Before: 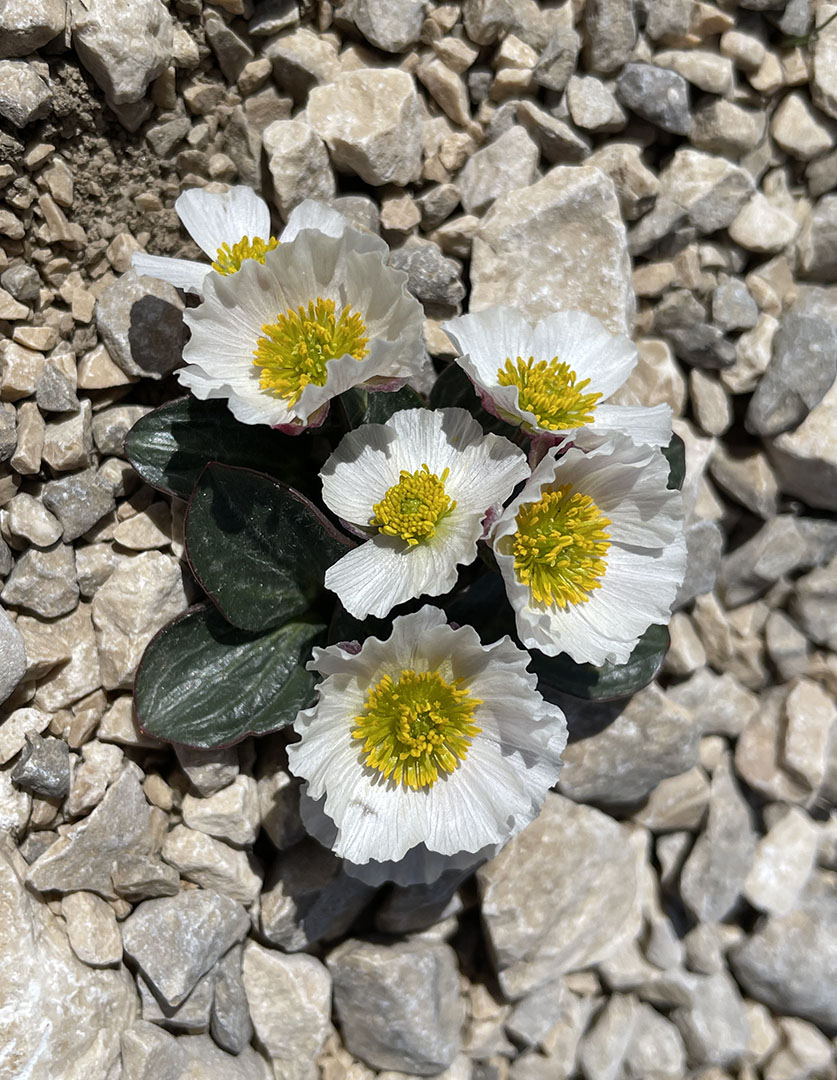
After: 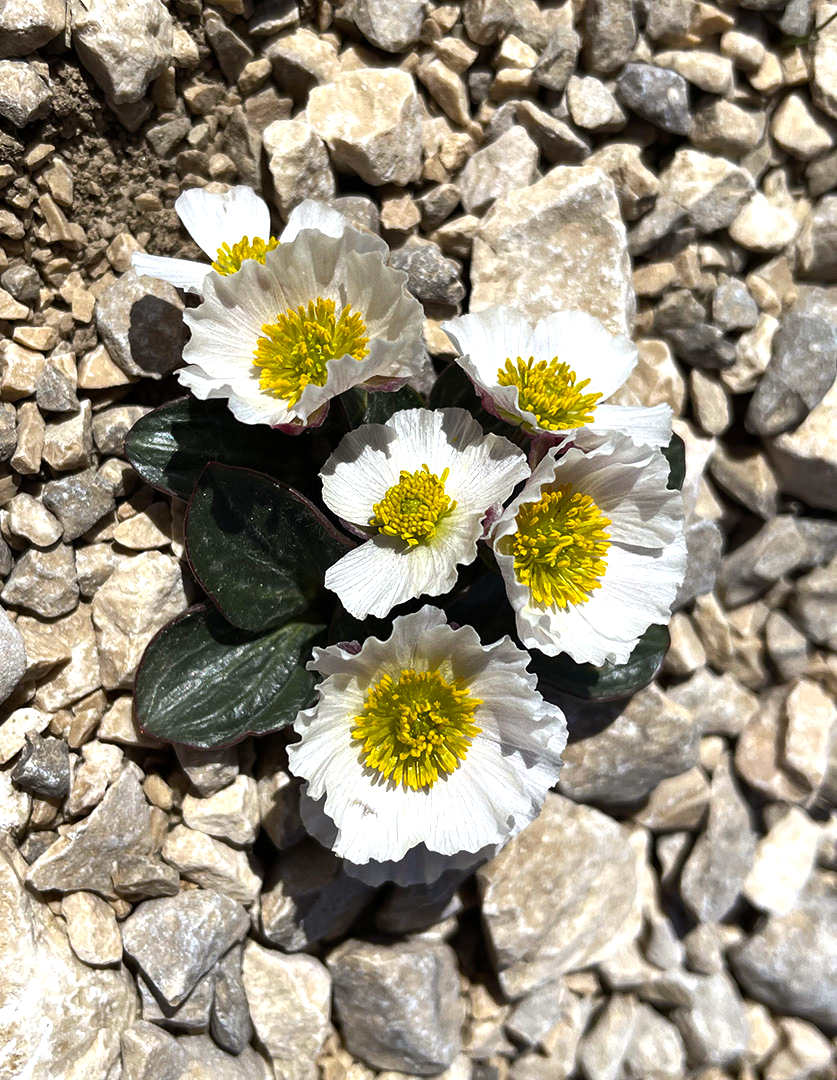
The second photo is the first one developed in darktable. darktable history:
shadows and highlights: shadows 35.67, highlights -35.07, soften with gaussian
color balance rgb: power › luminance 0.902%, power › chroma 0.376%, power › hue 35.57°, linear chroma grading › global chroma 8.712%, perceptual saturation grading › global saturation 0.496%, perceptual brilliance grading › global brilliance 15.062%, perceptual brilliance grading › shadows -34.928%, global vibrance 33.079%
tone equalizer: on, module defaults
